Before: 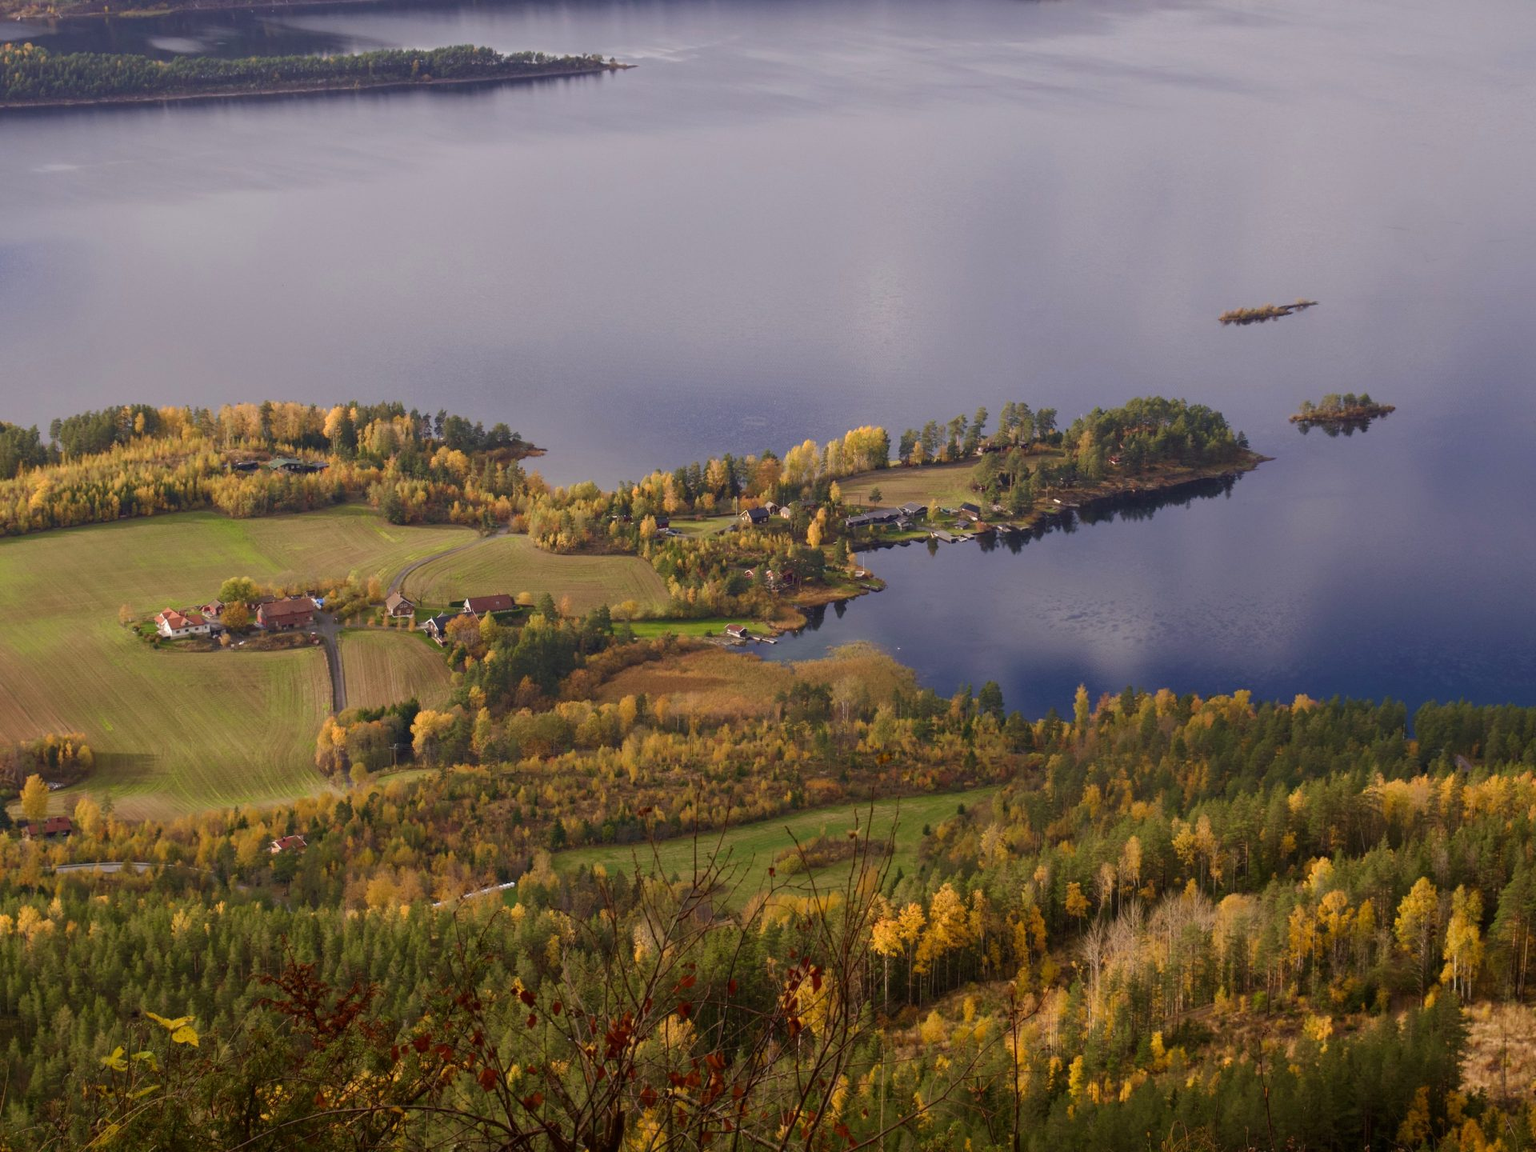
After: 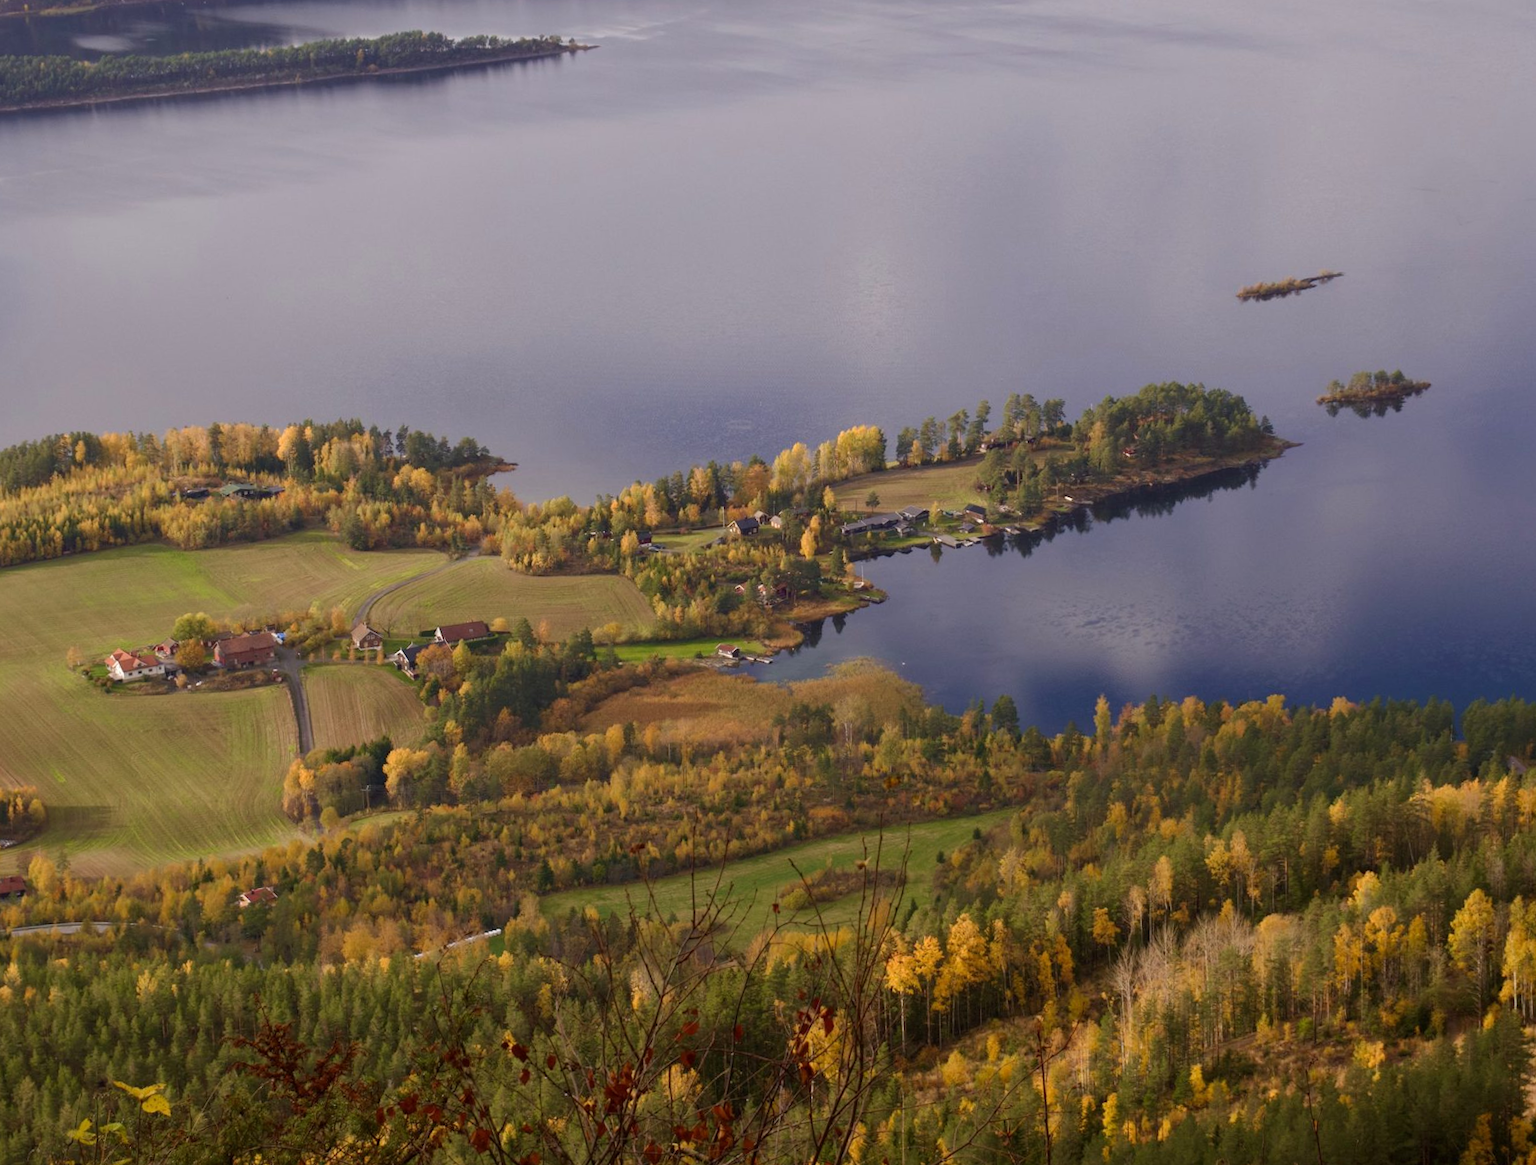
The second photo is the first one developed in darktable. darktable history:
crop and rotate: left 1.774%, right 0.633%, bottom 1.28%
rotate and perspective: rotation -2.12°, lens shift (vertical) 0.009, lens shift (horizontal) -0.008, automatic cropping original format, crop left 0.036, crop right 0.964, crop top 0.05, crop bottom 0.959
